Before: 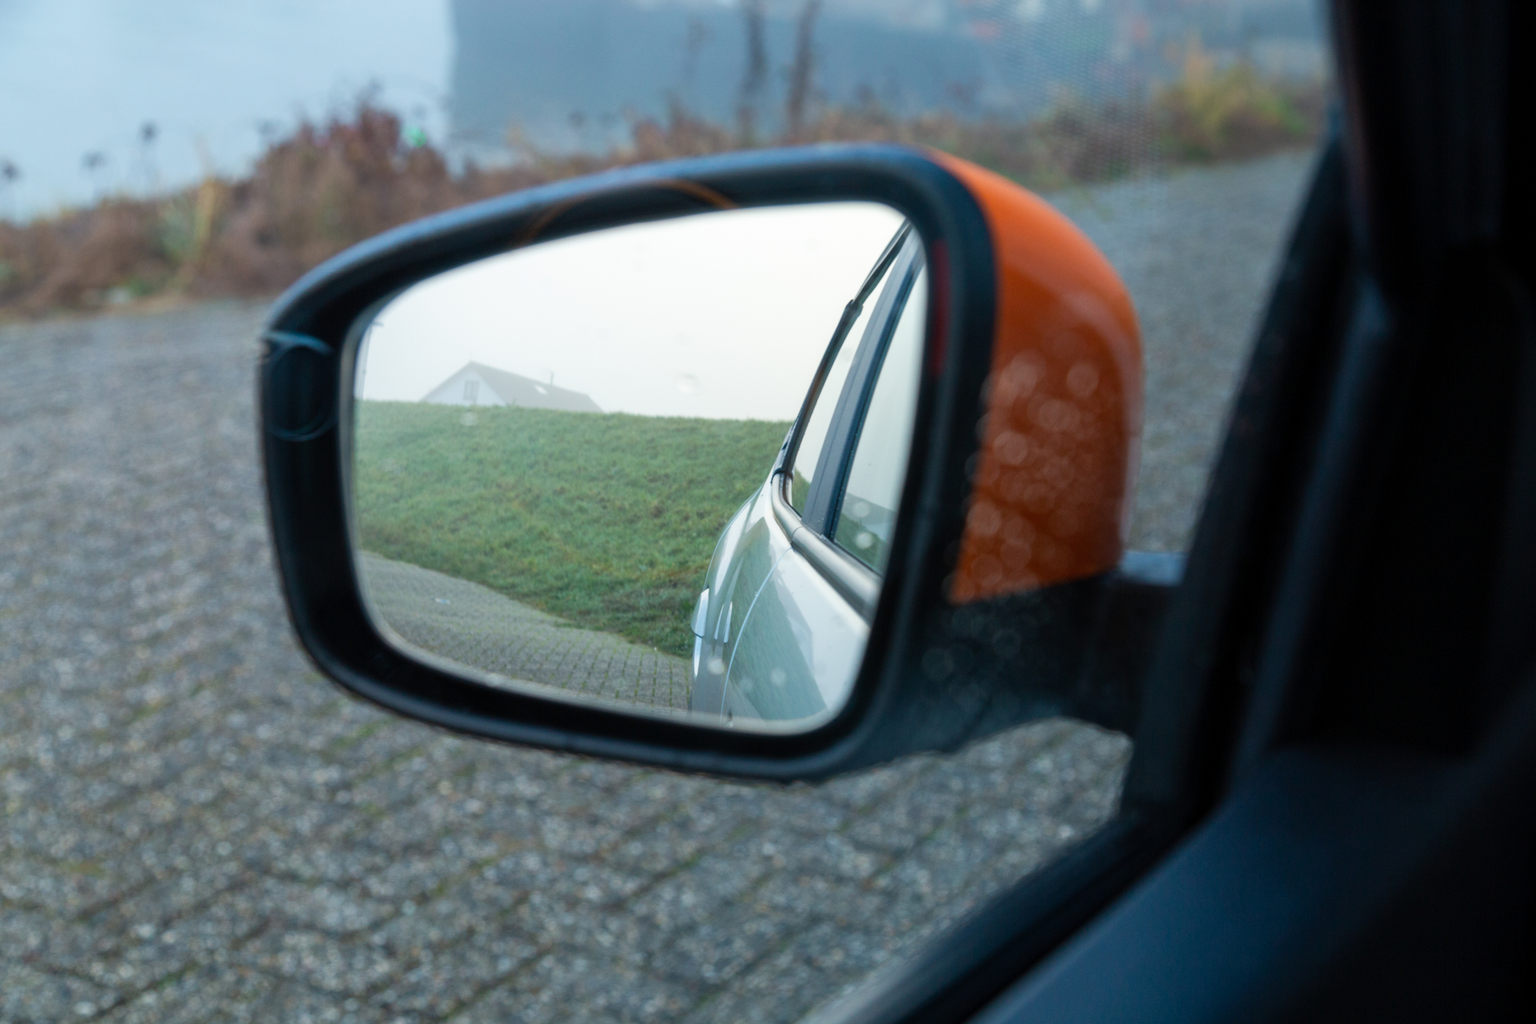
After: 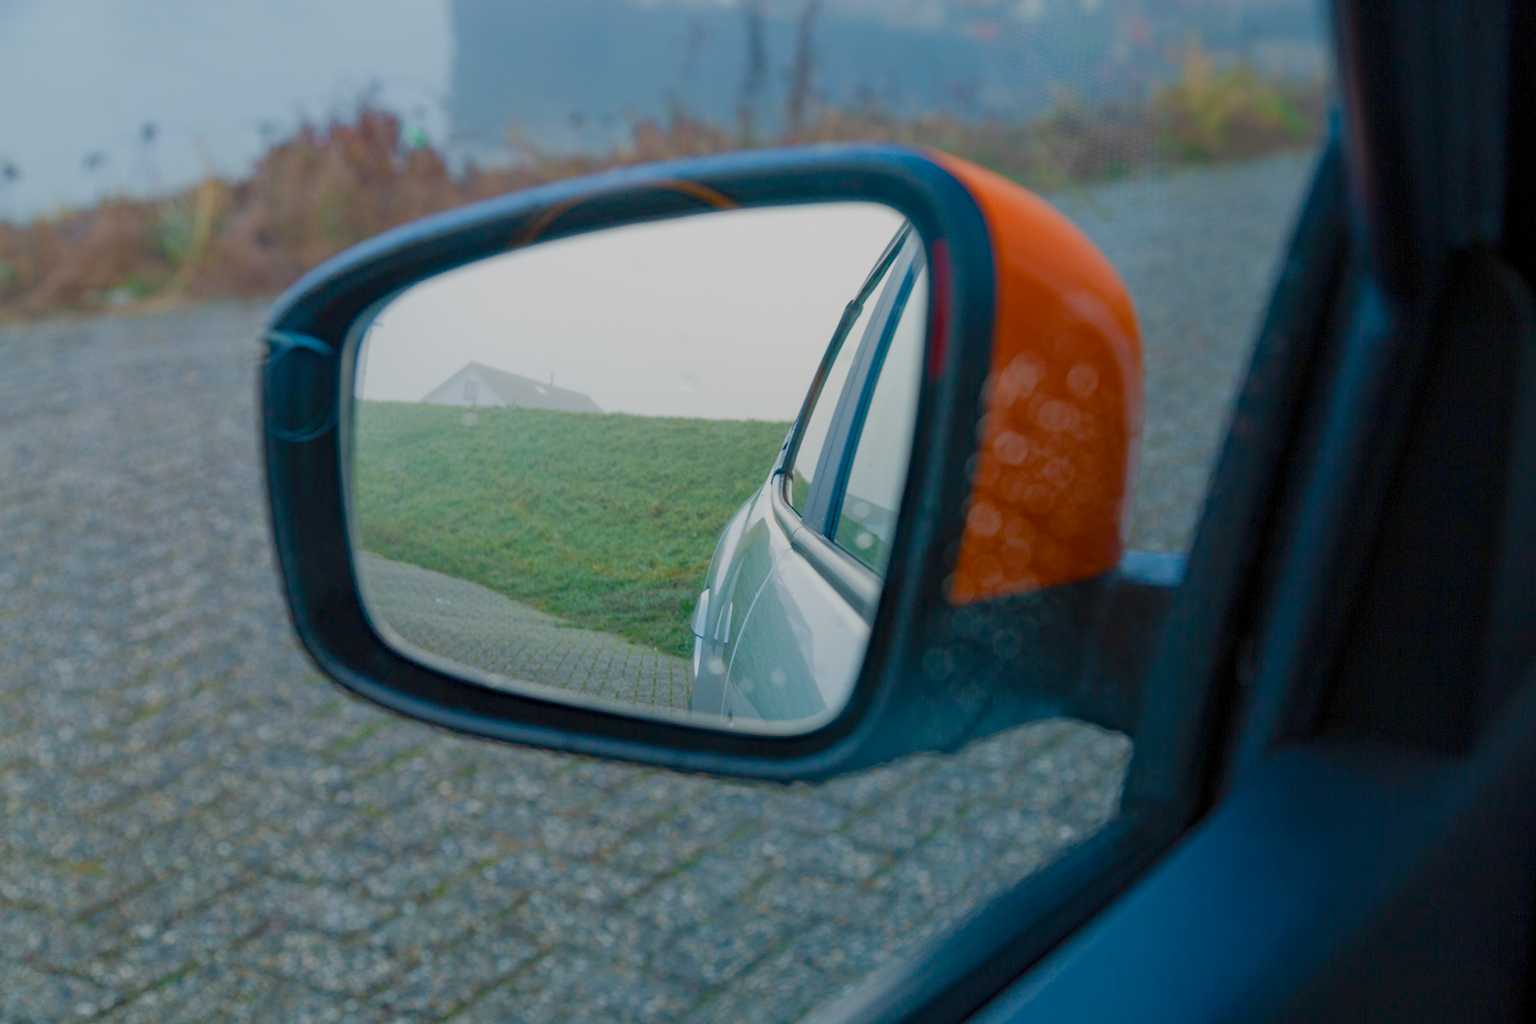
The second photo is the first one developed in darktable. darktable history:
color balance rgb: shadows lift › chroma 1%, shadows lift › hue 113°, highlights gain › chroma 0.2%, highlights gain › hue 333°, perceptual saturation grading › global saturation 20%, perceptual saturation grading › highlights -50%, perceptual saturation grading › shadows 25%, contrast -30%
haze removal: compatibility mode true, adaptive false
